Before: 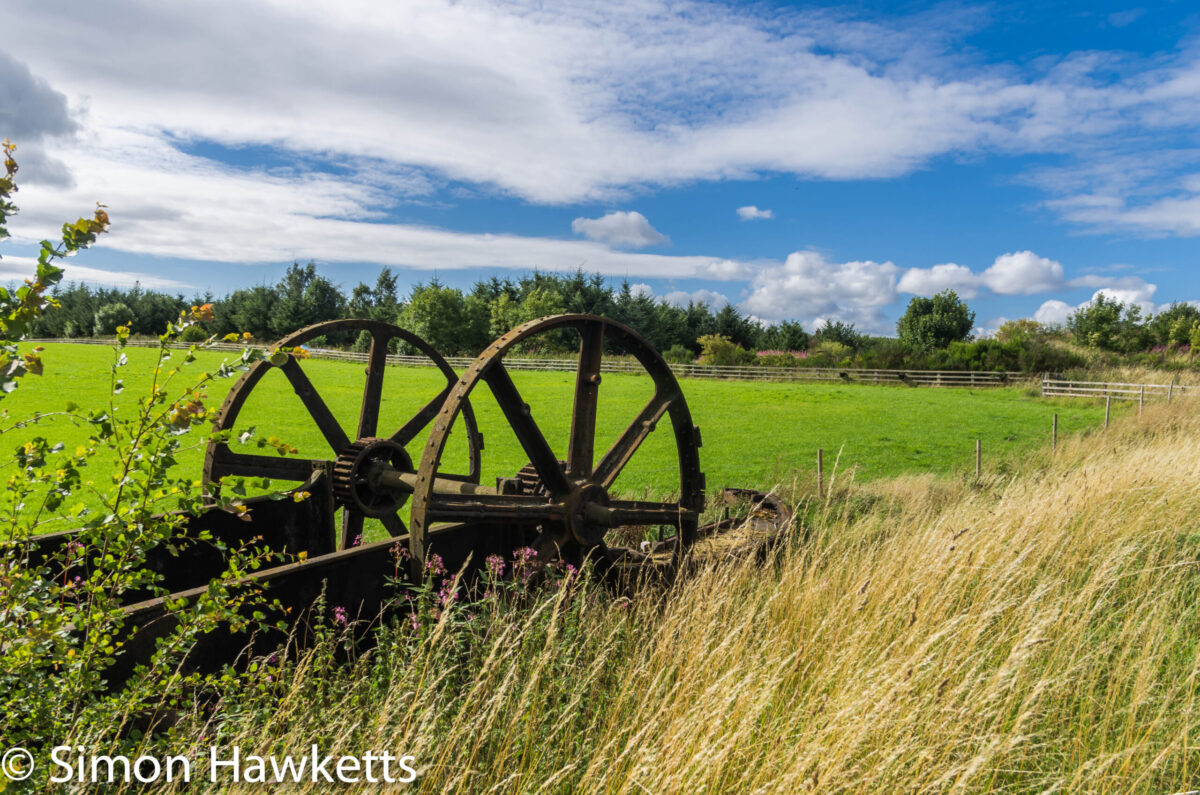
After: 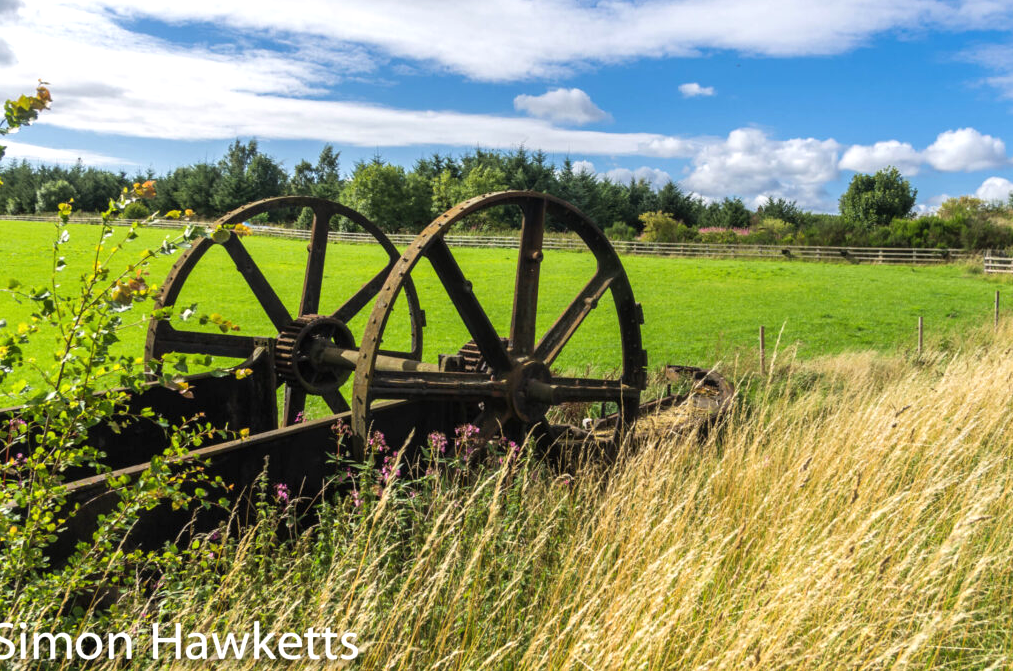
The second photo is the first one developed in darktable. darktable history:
exposure: black level correction 0, exposure 0.4 EV, compensate exposure bias true, compensate highlight preservation false
crop and rotate: left 4.842%, top 15.51%, right 10.668%
